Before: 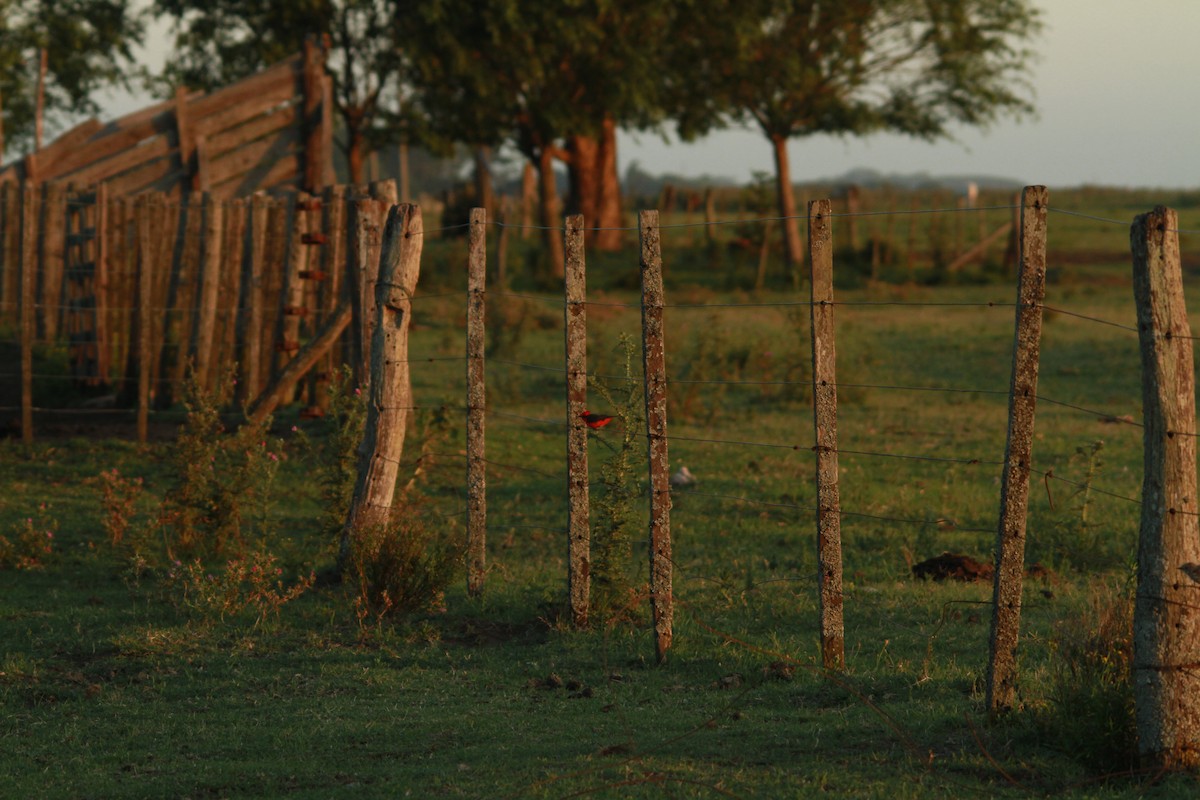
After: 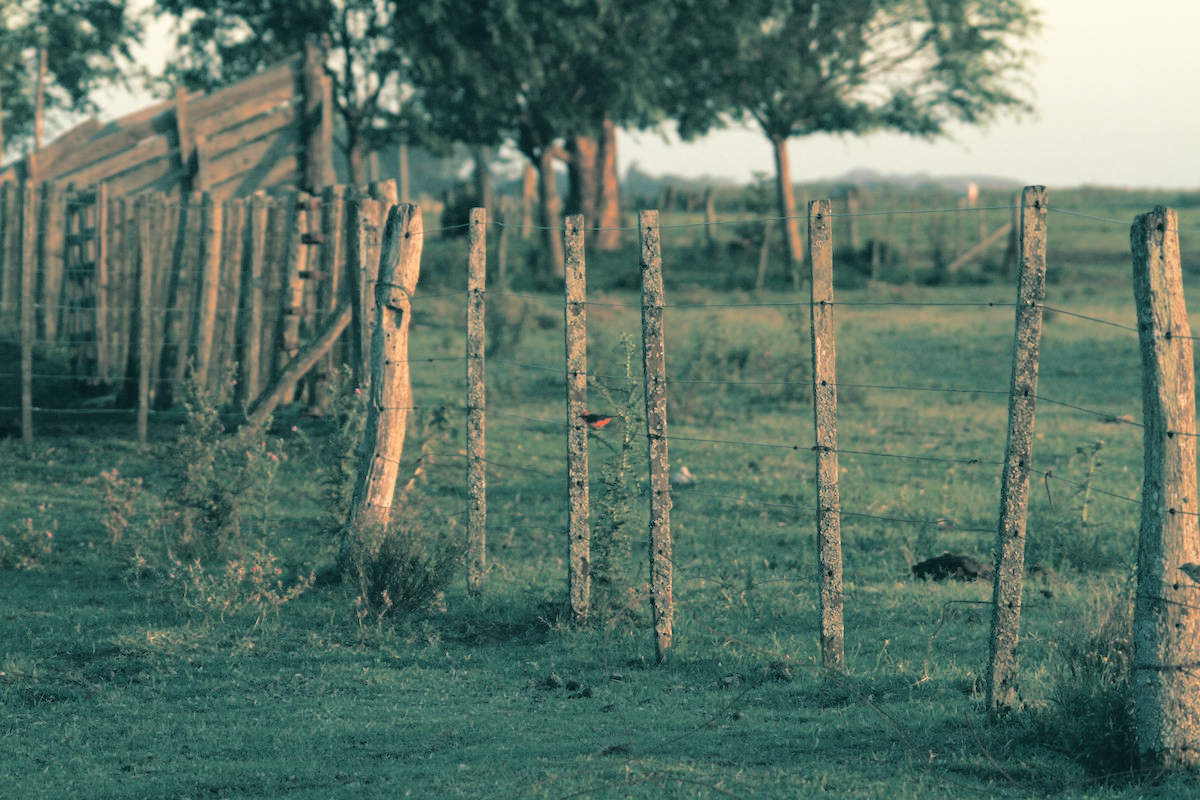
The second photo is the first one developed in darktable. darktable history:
global tonemap: drago (0.7, 100)
split-toning: shadows › hue 186.43°, highlights › hue 49.29°, compress 30.29%
